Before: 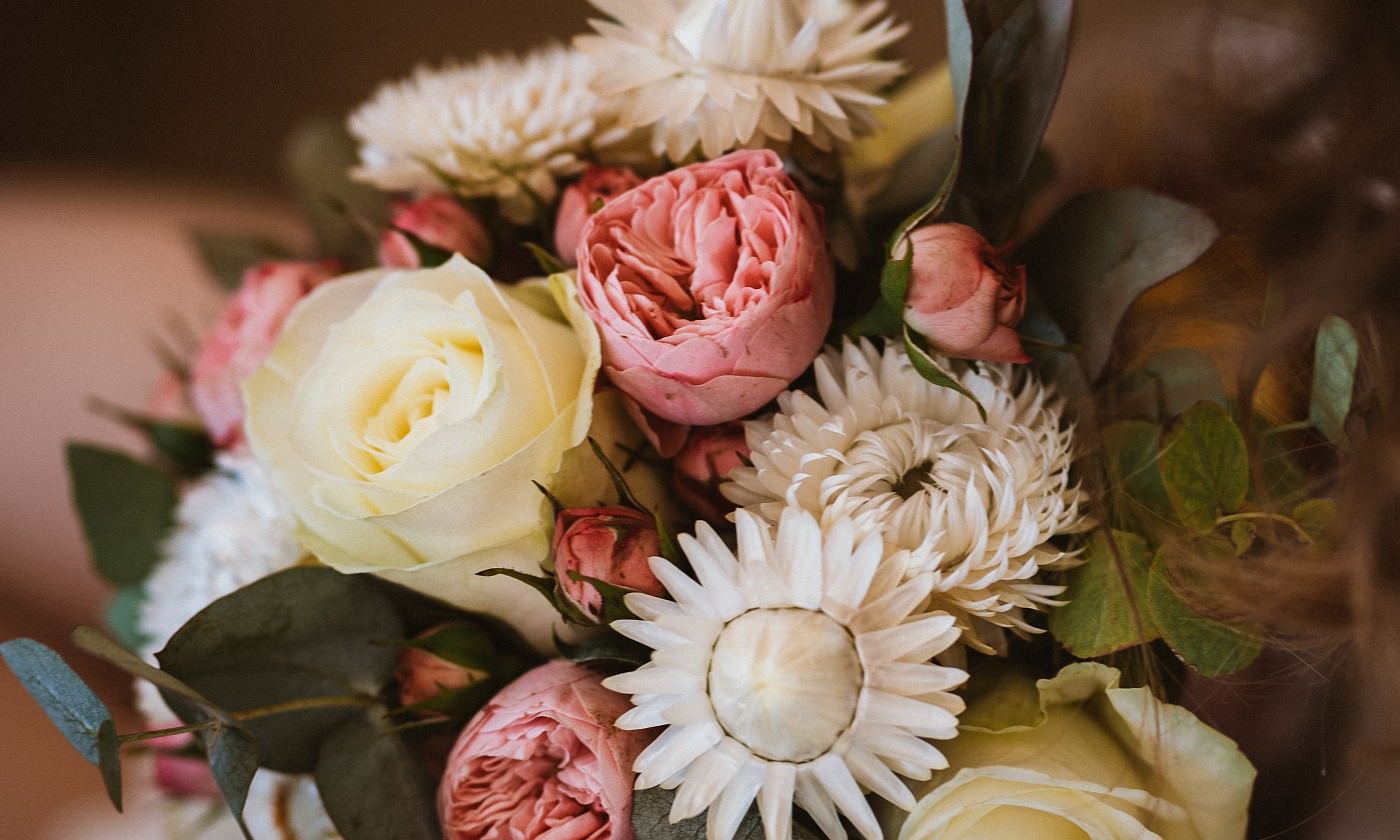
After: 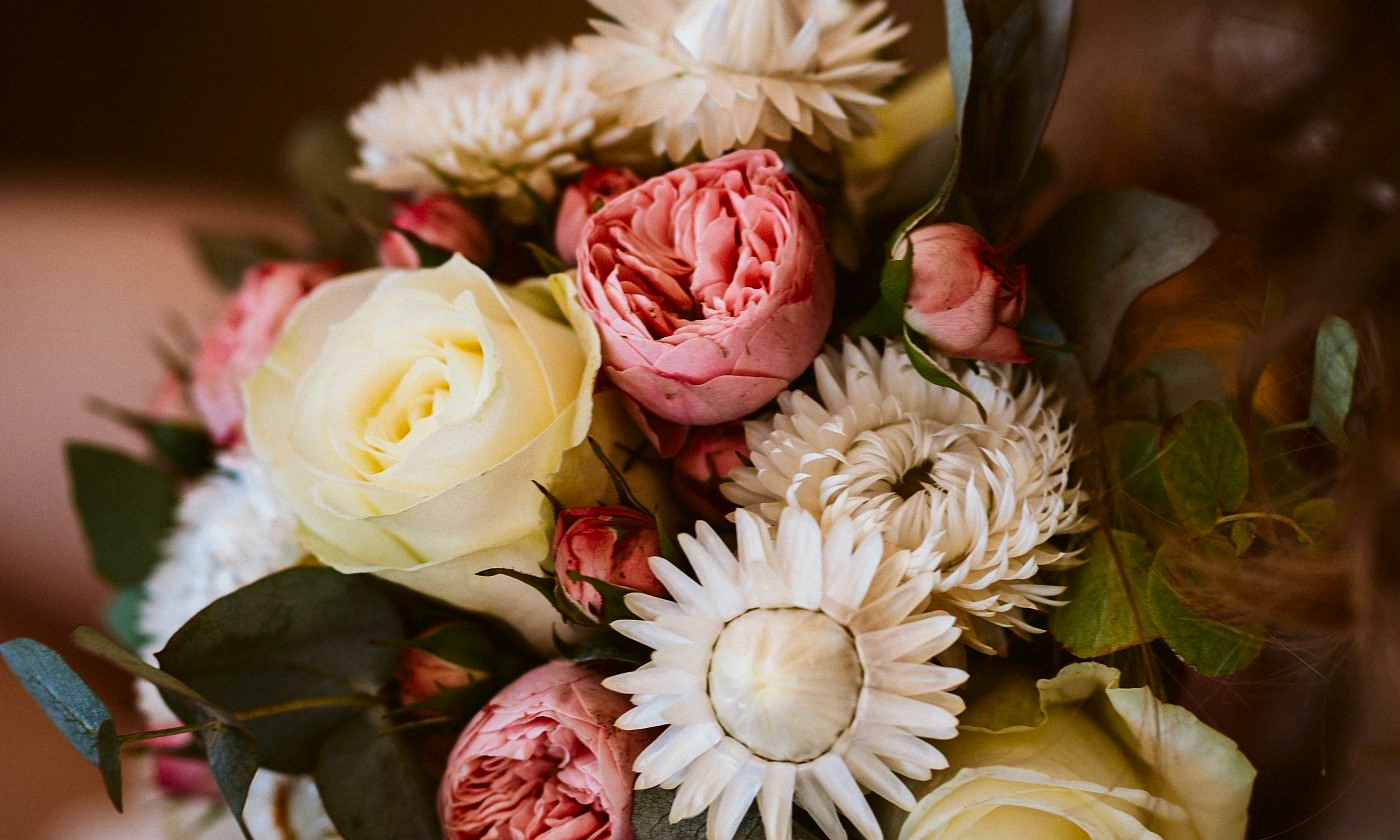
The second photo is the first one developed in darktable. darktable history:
contrast brightness saturation: contrast 0.133, brightness -0.059, saturation 0.155
